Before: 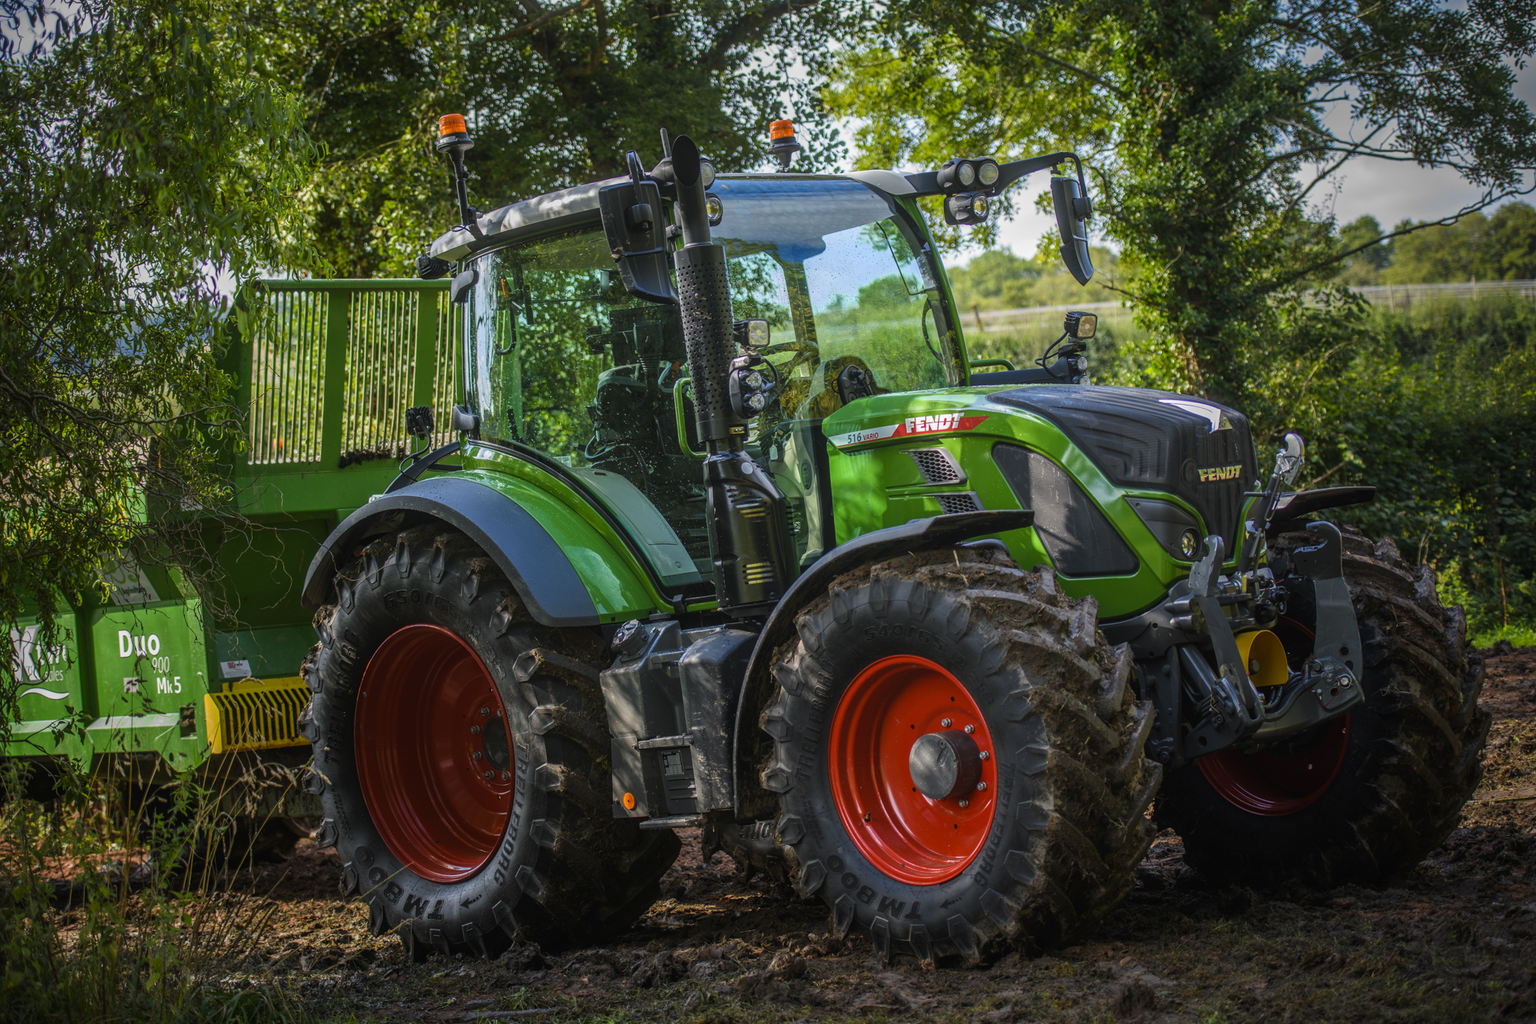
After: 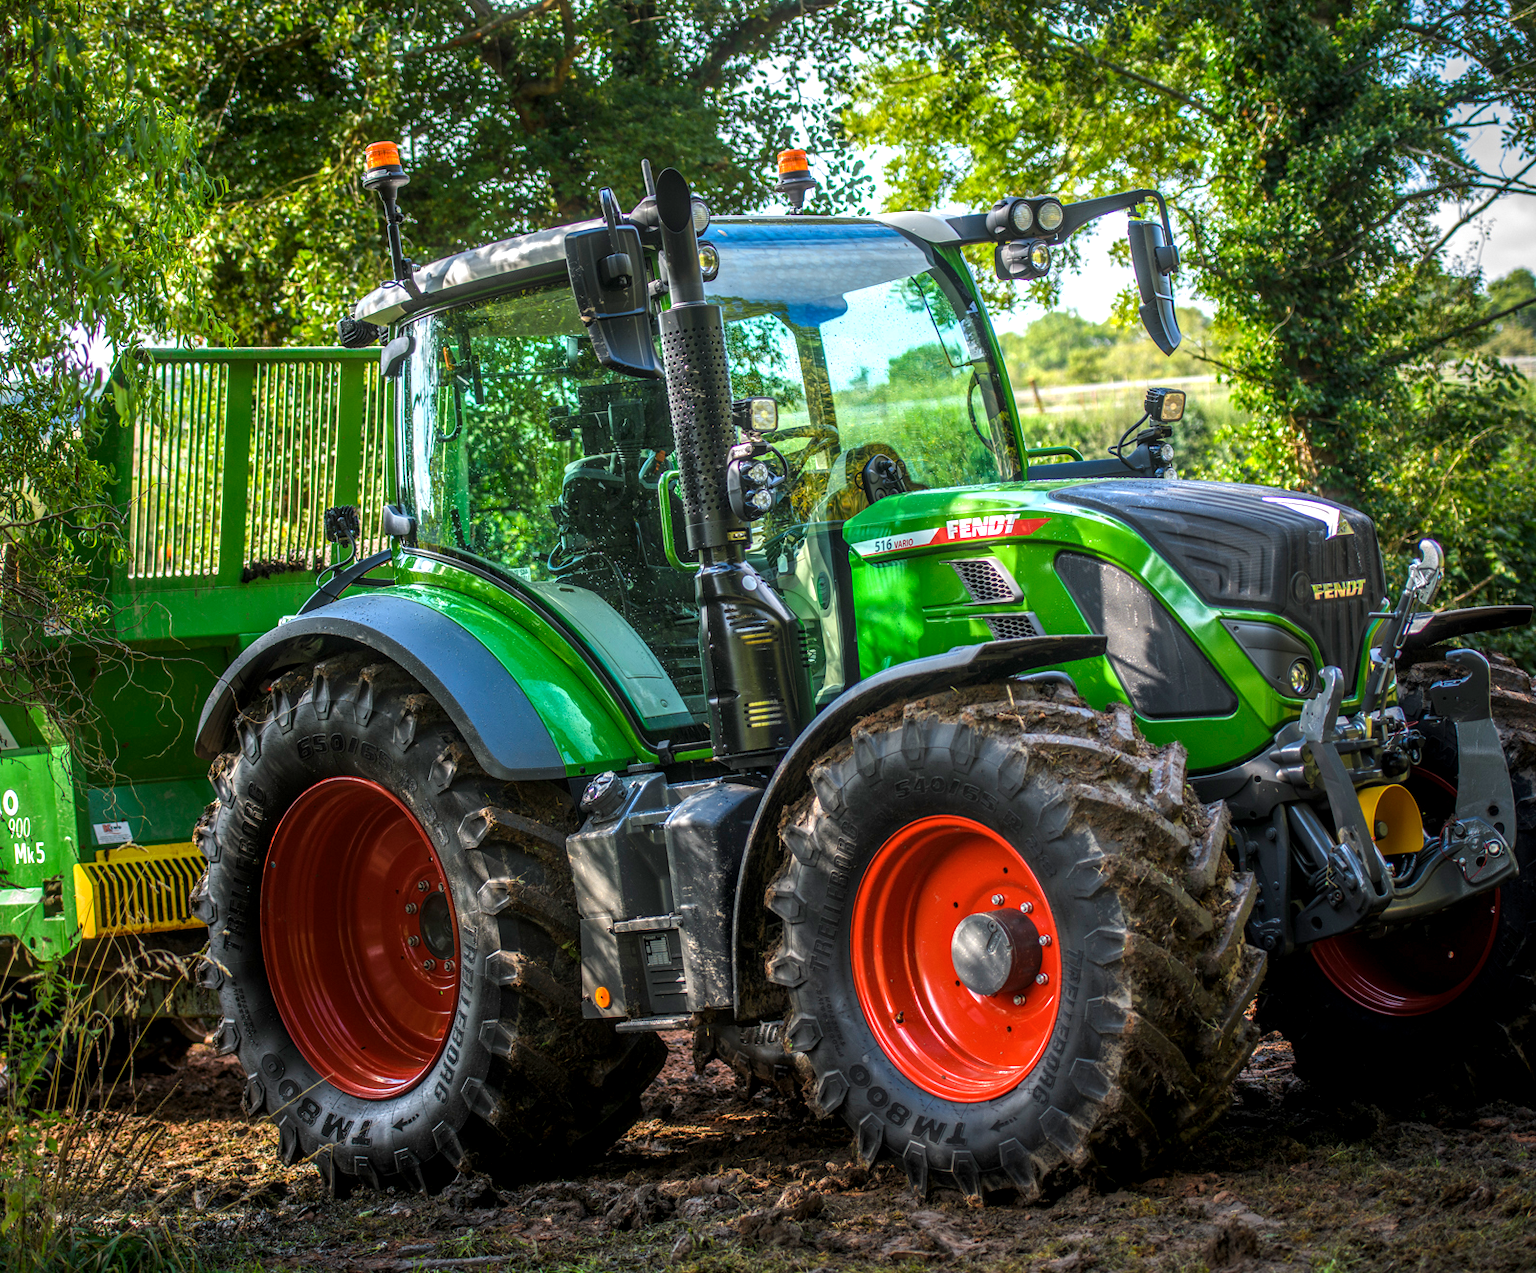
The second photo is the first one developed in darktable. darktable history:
crop and rotate: left 9.493%, right 10.206%
local contrast: on, module defaults
exposure: exposure 0.161 EV, compensate exposure bias true, compensate highlight preservation false
